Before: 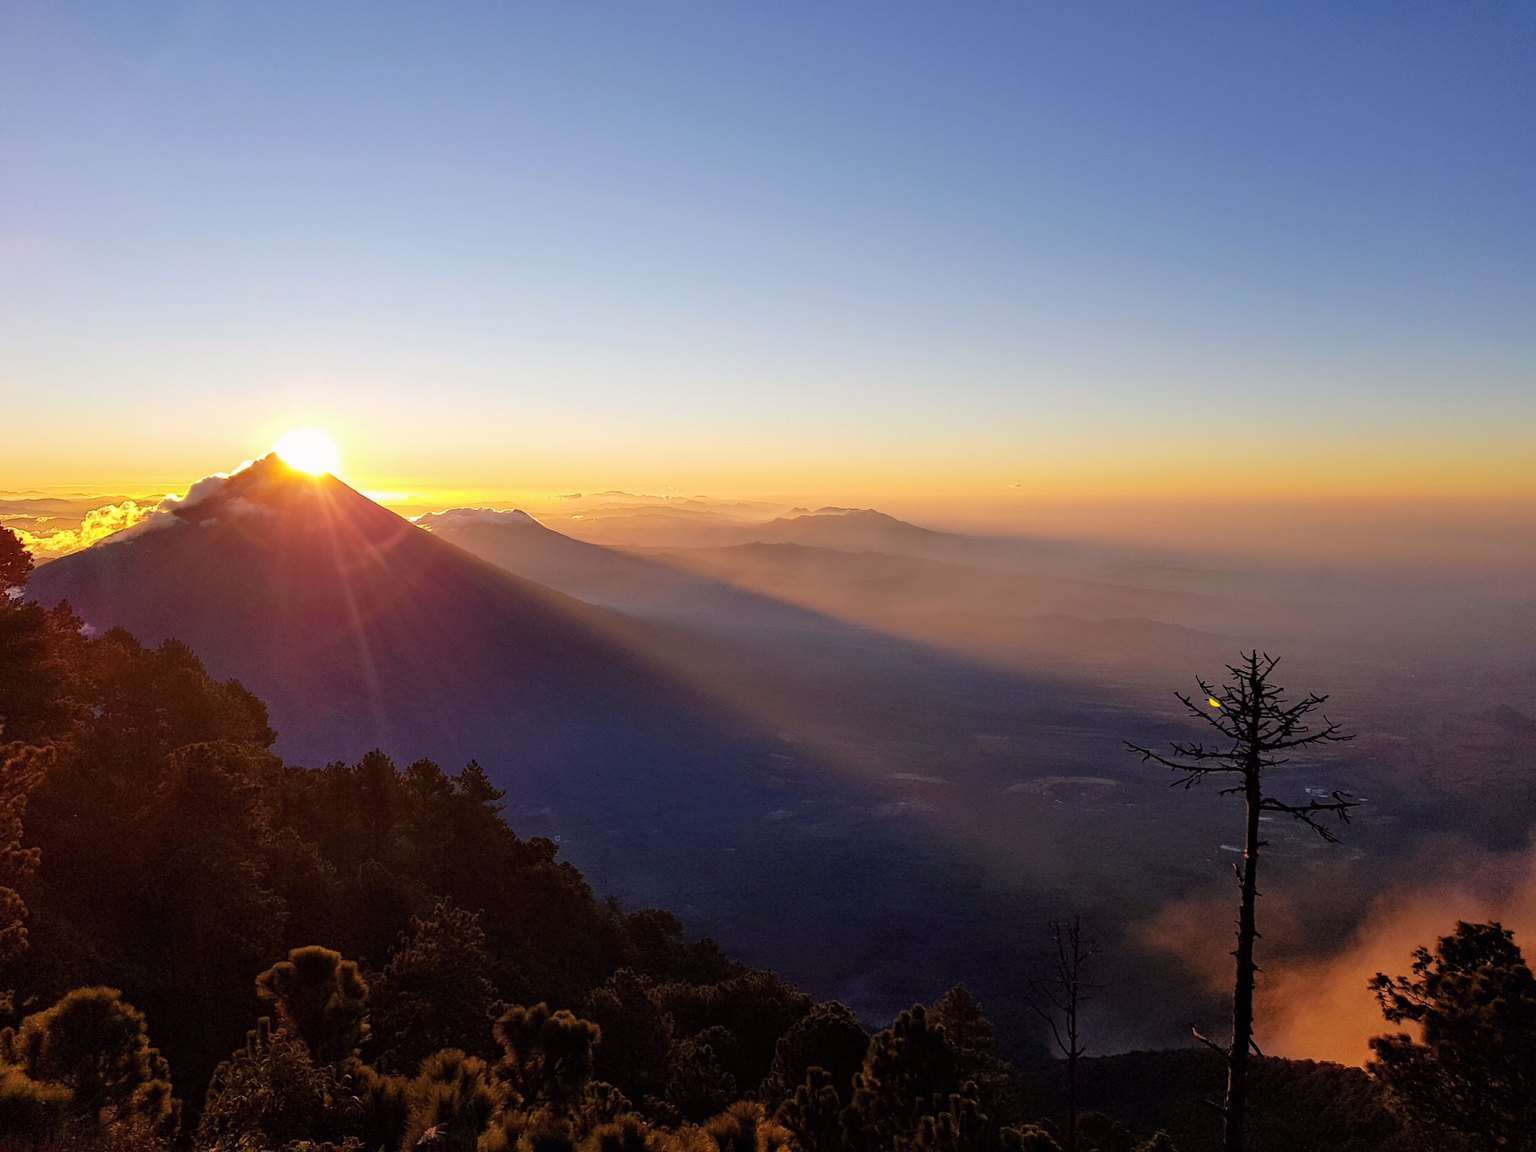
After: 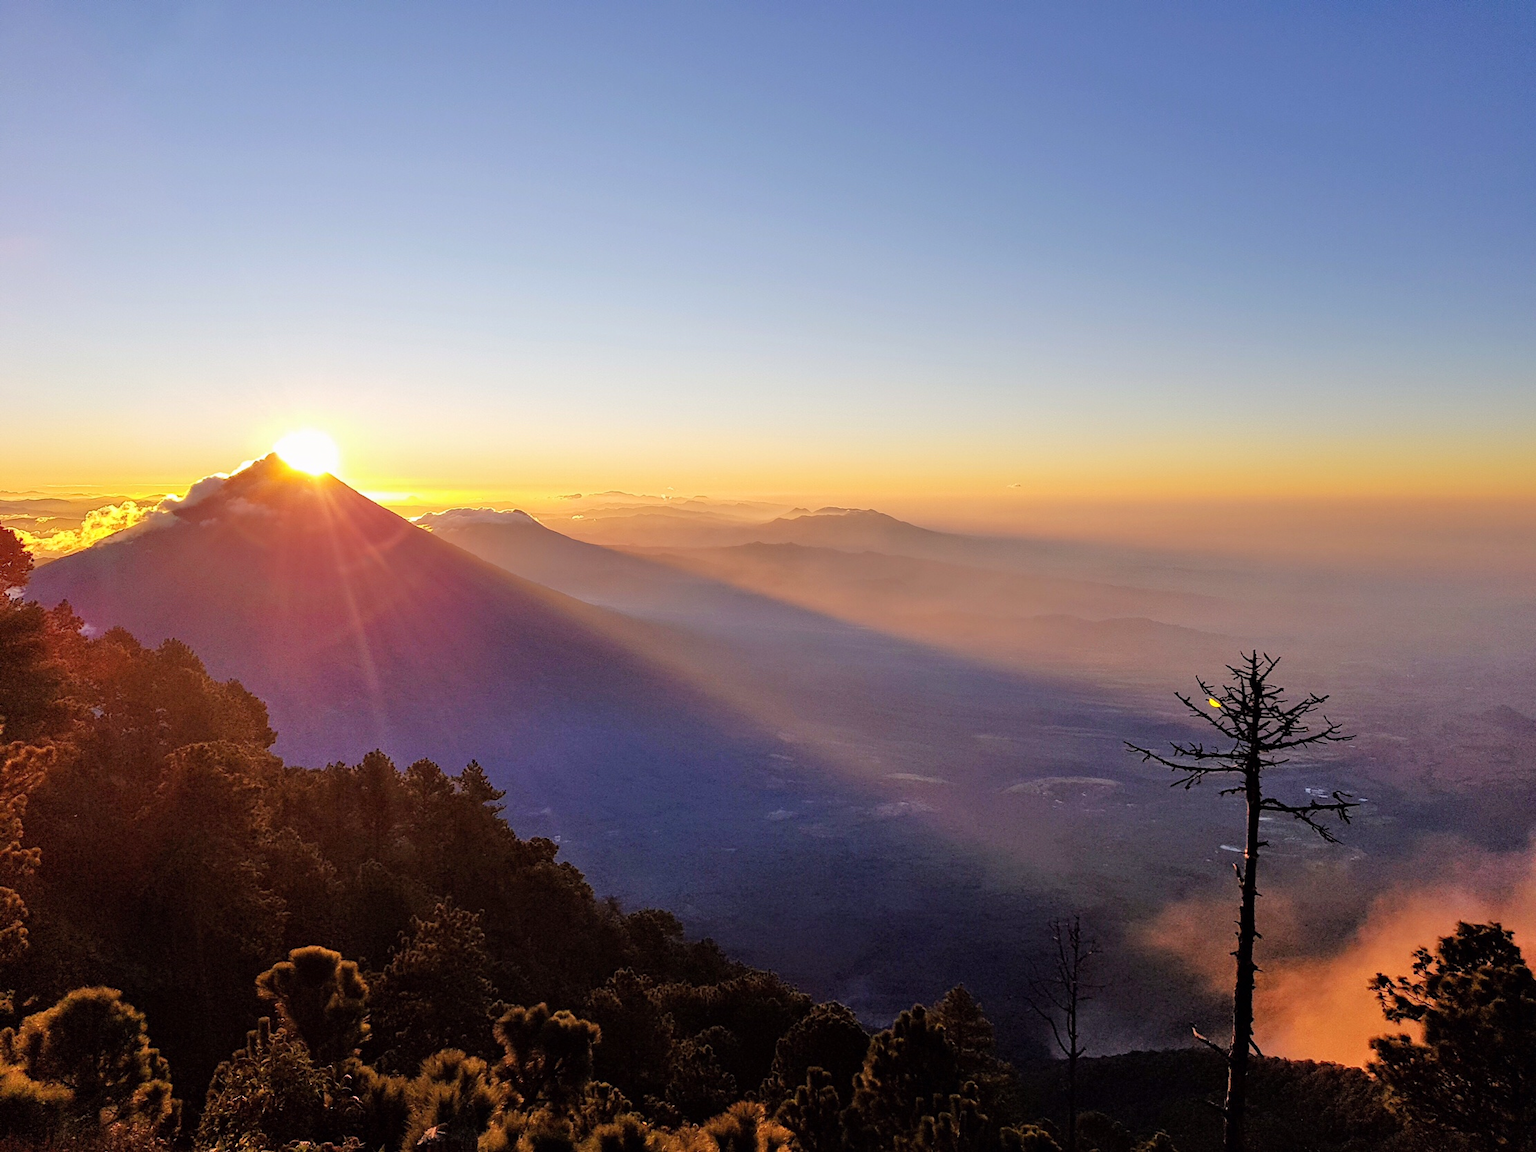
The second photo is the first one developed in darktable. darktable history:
tone equalizer: -7 EV 0.158 EV, -6 EV 0.599 EV, -5 EV 1.17 EV, -4 EV 1.31 EV, -3 EV 1.14 EV, -2 EV 0.6 EV, -1 EV 0.166 EV
